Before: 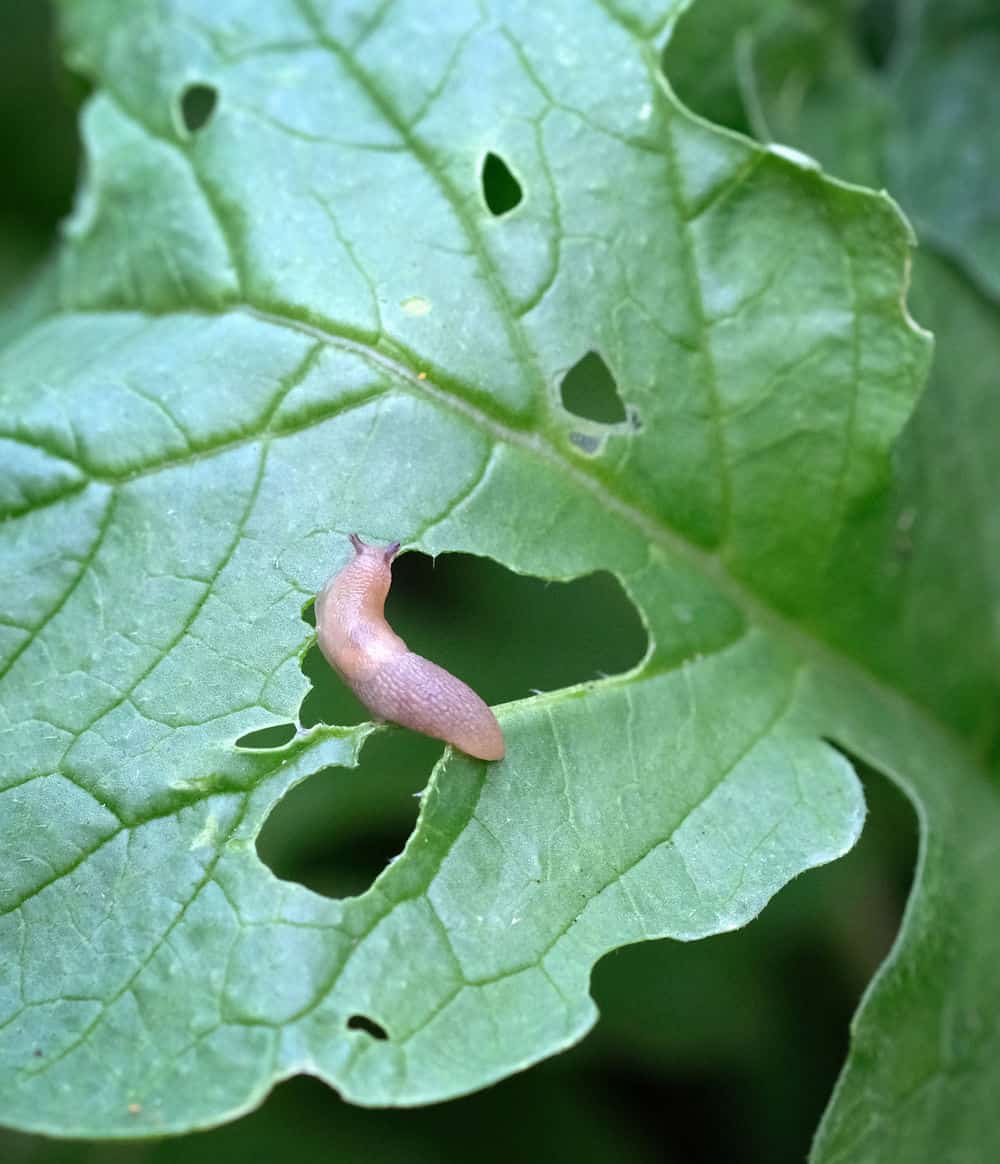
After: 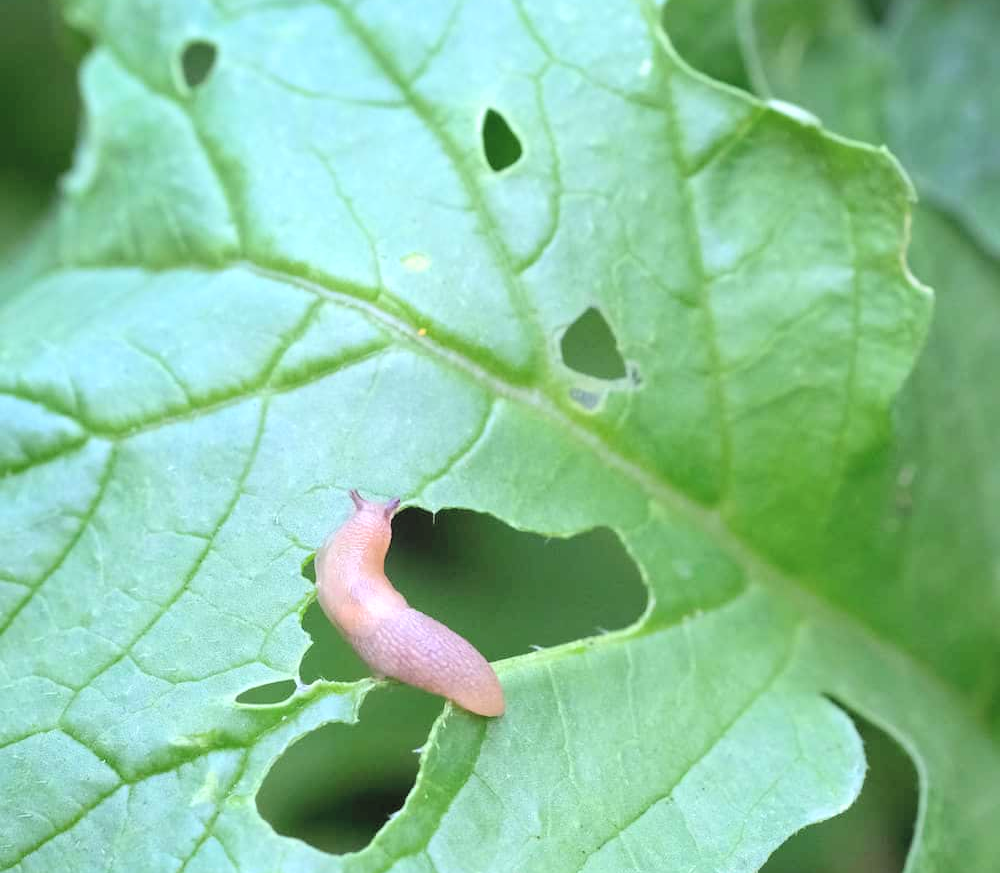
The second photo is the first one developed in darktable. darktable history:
contrast brightness saturation: contrast 0.1, brightness 0.3, saturation 0.14
crop: top 3.857%, bottom 21.132%
